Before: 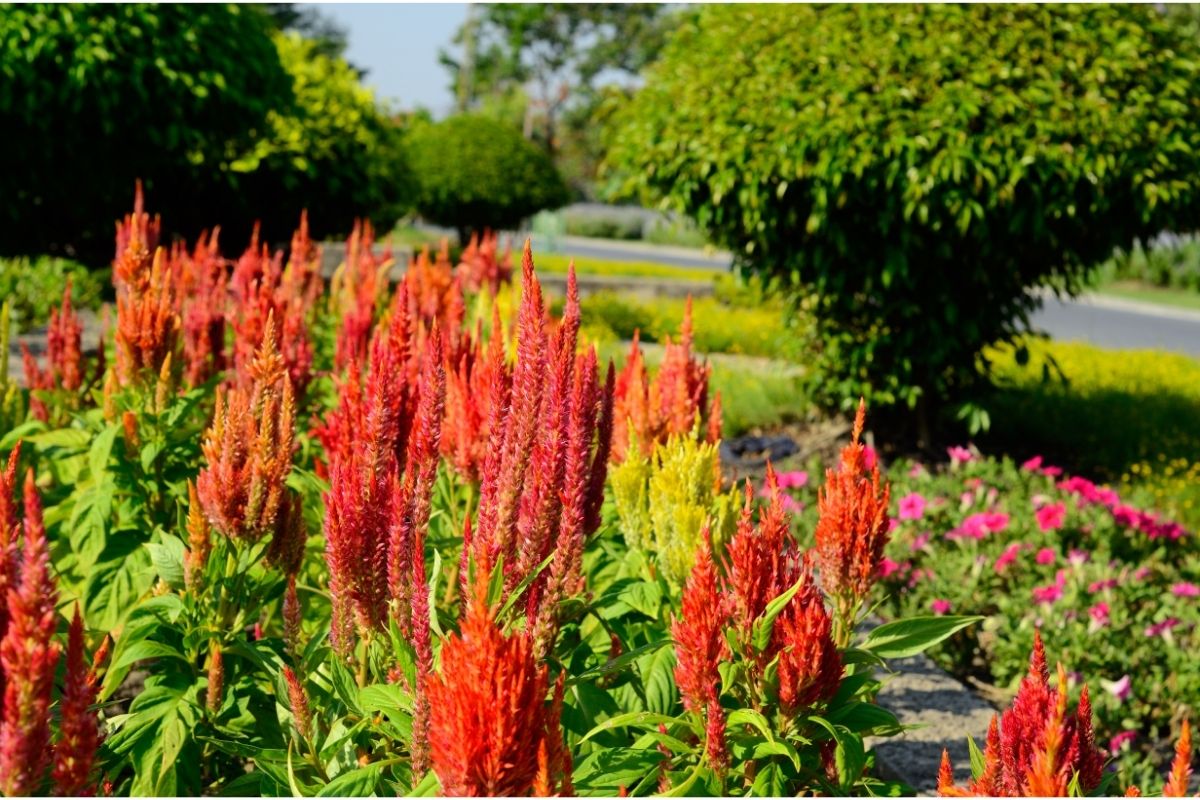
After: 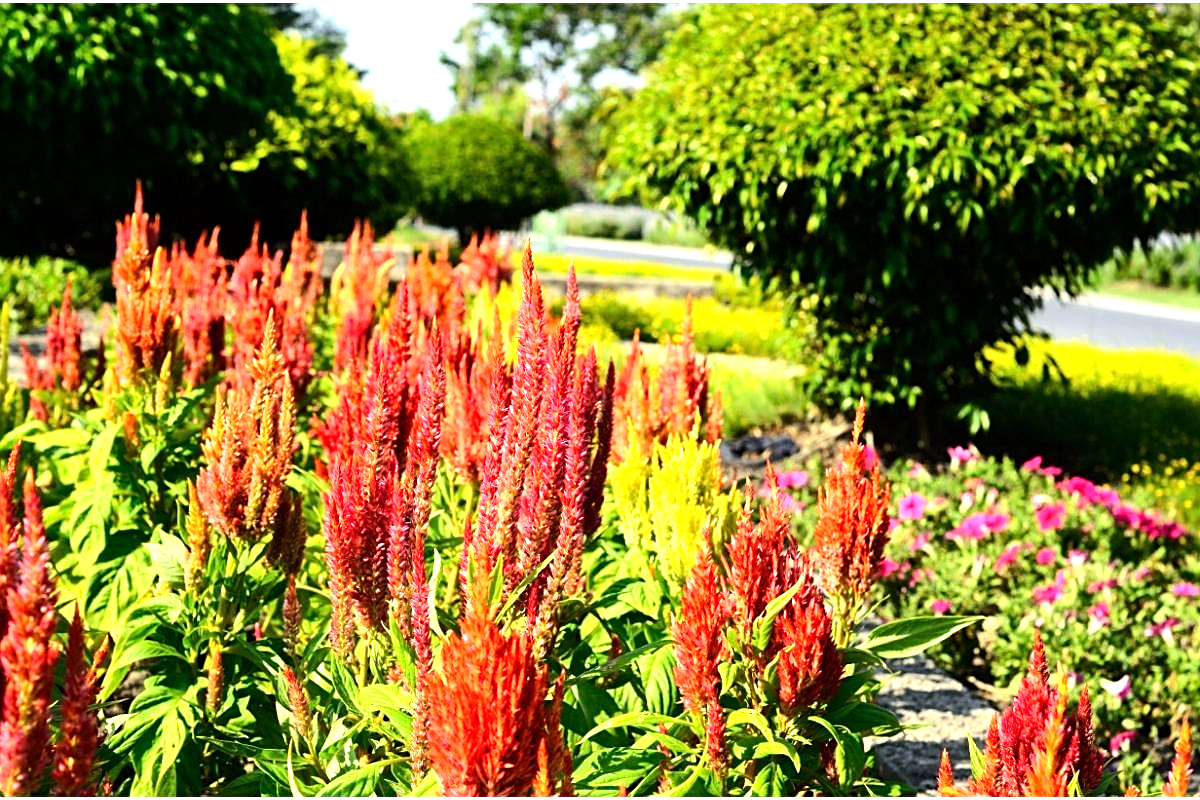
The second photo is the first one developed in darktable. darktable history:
sharpen: on, module defaults
exposure: exposure 0.611 EV, compensate highlight preservation false
tone equalizer: -8 EV -0.714 EV, -7 EV -0.716 EV, -6 EV -0.61 EV, -5 EV -0.416 EV, -3 EV 0.404 EV, -2 EV 0.6 EV, -1 EV 0.681 EV, +0 EV 0.737 EV, edges refinement/feathering 500, mask exposure compensation -1.57 EV, preserve details no
